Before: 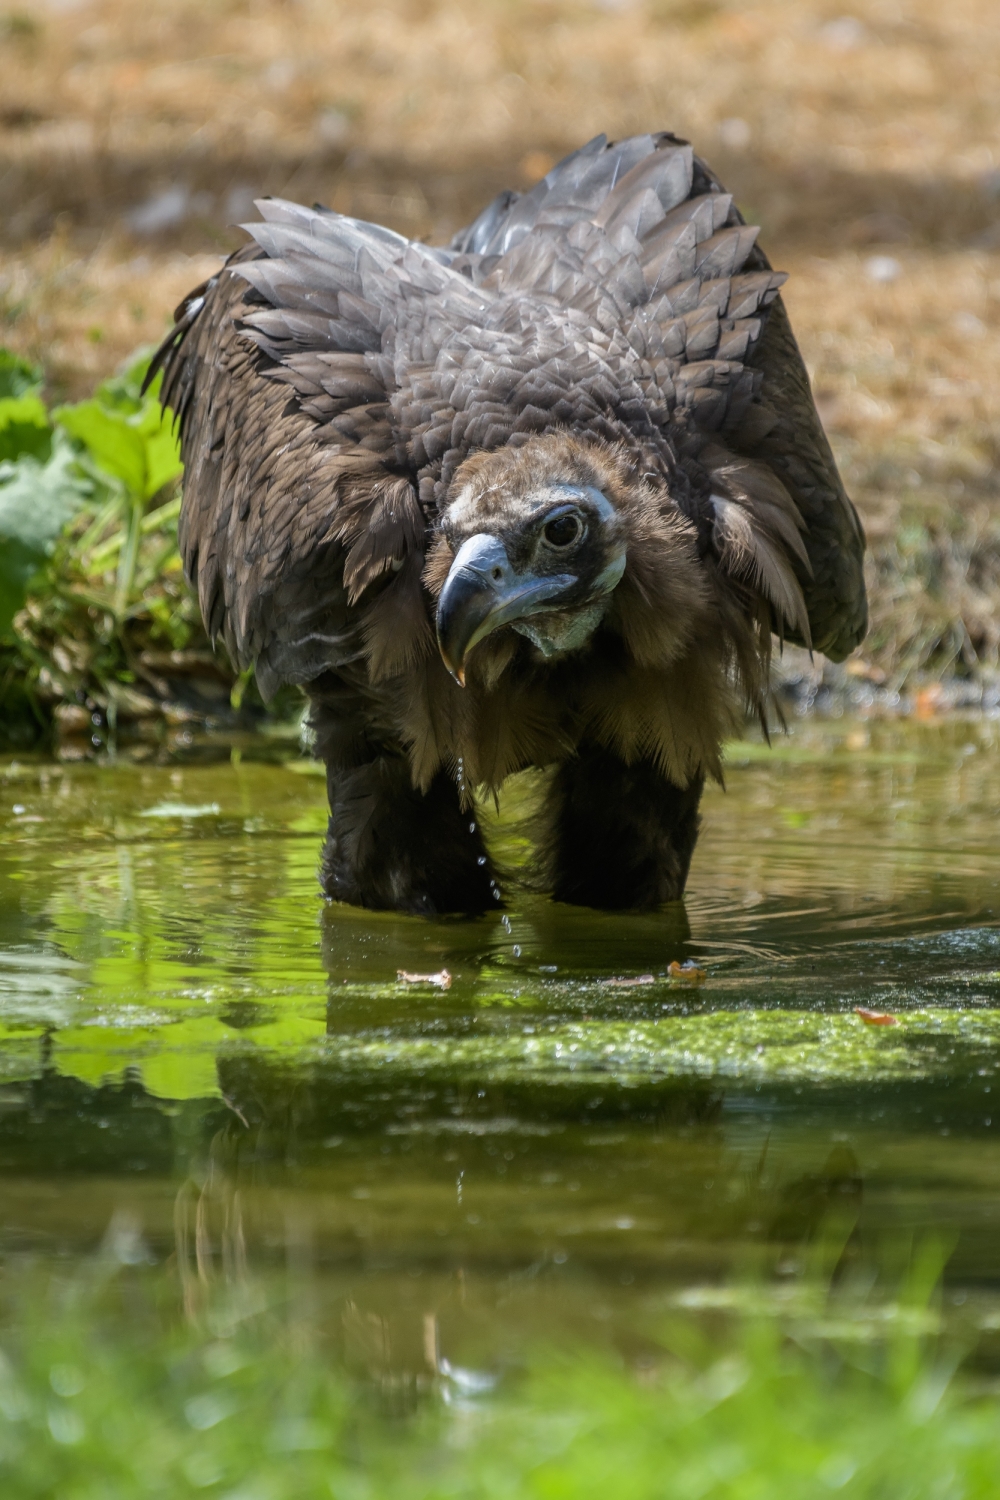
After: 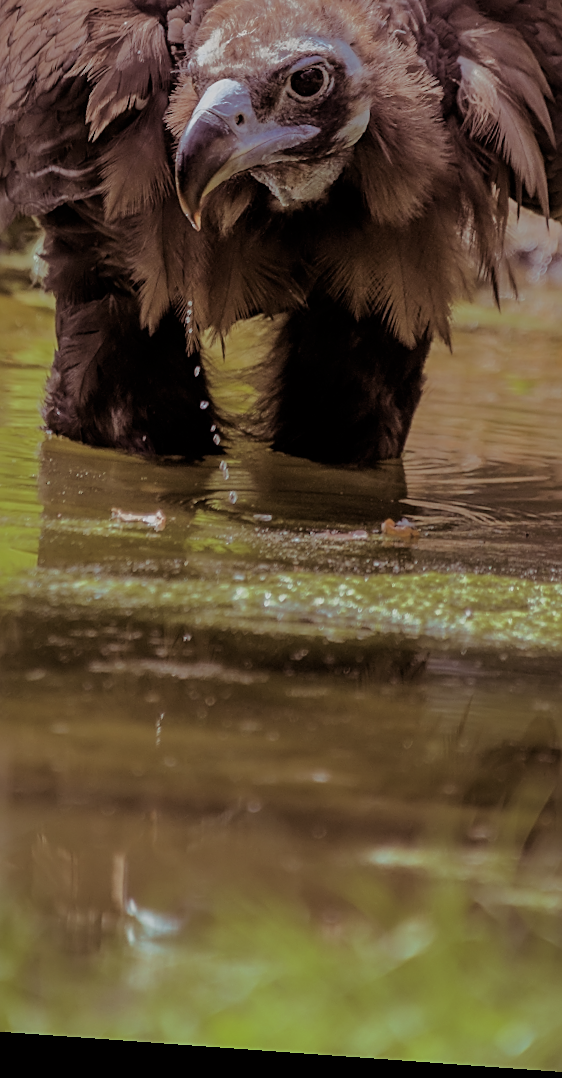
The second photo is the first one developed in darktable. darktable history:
rotate and perspective: rotation 4.1°, automatic cropping off
split-toning: highlights › hue 298.8°, highlights › saturation 0.73, compress 41.76%
sharpen: on, module defaults
crop and rotate: left 29.237%, top 31.152%, right 19.807%
tone equalizer: -7 EV -0.63 EV, -6 EV 1 EV, -5 EV -0.45 EV, -4 EV 0.43 EV, -3 EV 0.41 EV, -2 EV 0.15 EV, -1 EV -0.15 EV, +0 EV -0.39 EV, smoothing diameter 25%, edges refinement/feathering 10, preserve details guided filter
filmic rgb: black relative exposure -6.59 EV, white relative exposure 4.71 EV, hardness 3.13, contrast 0.805
